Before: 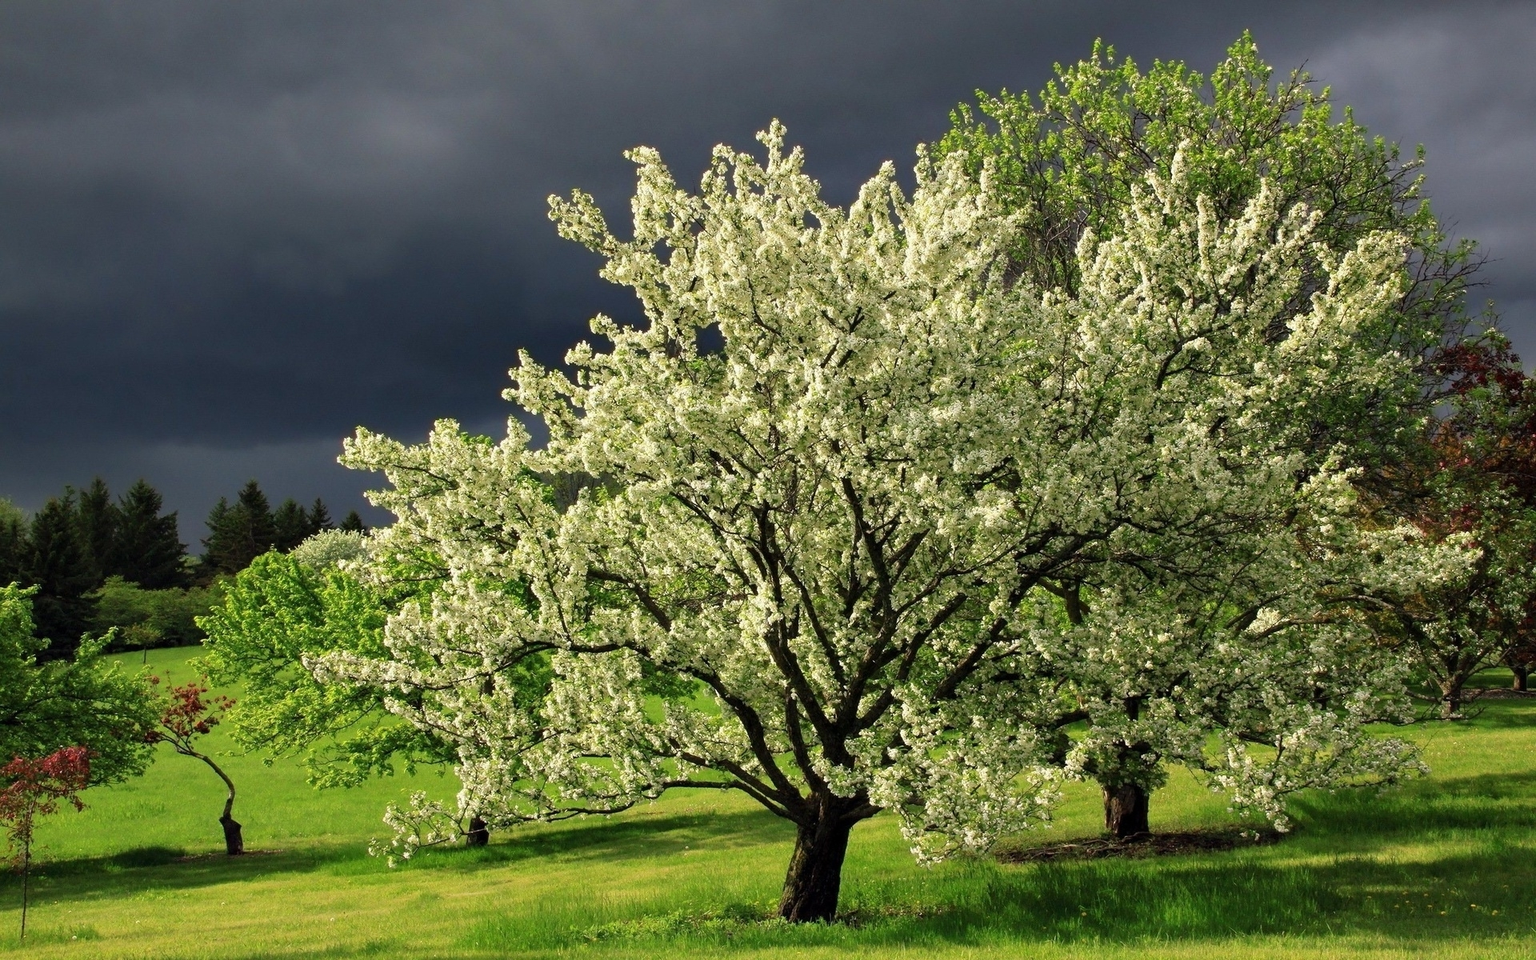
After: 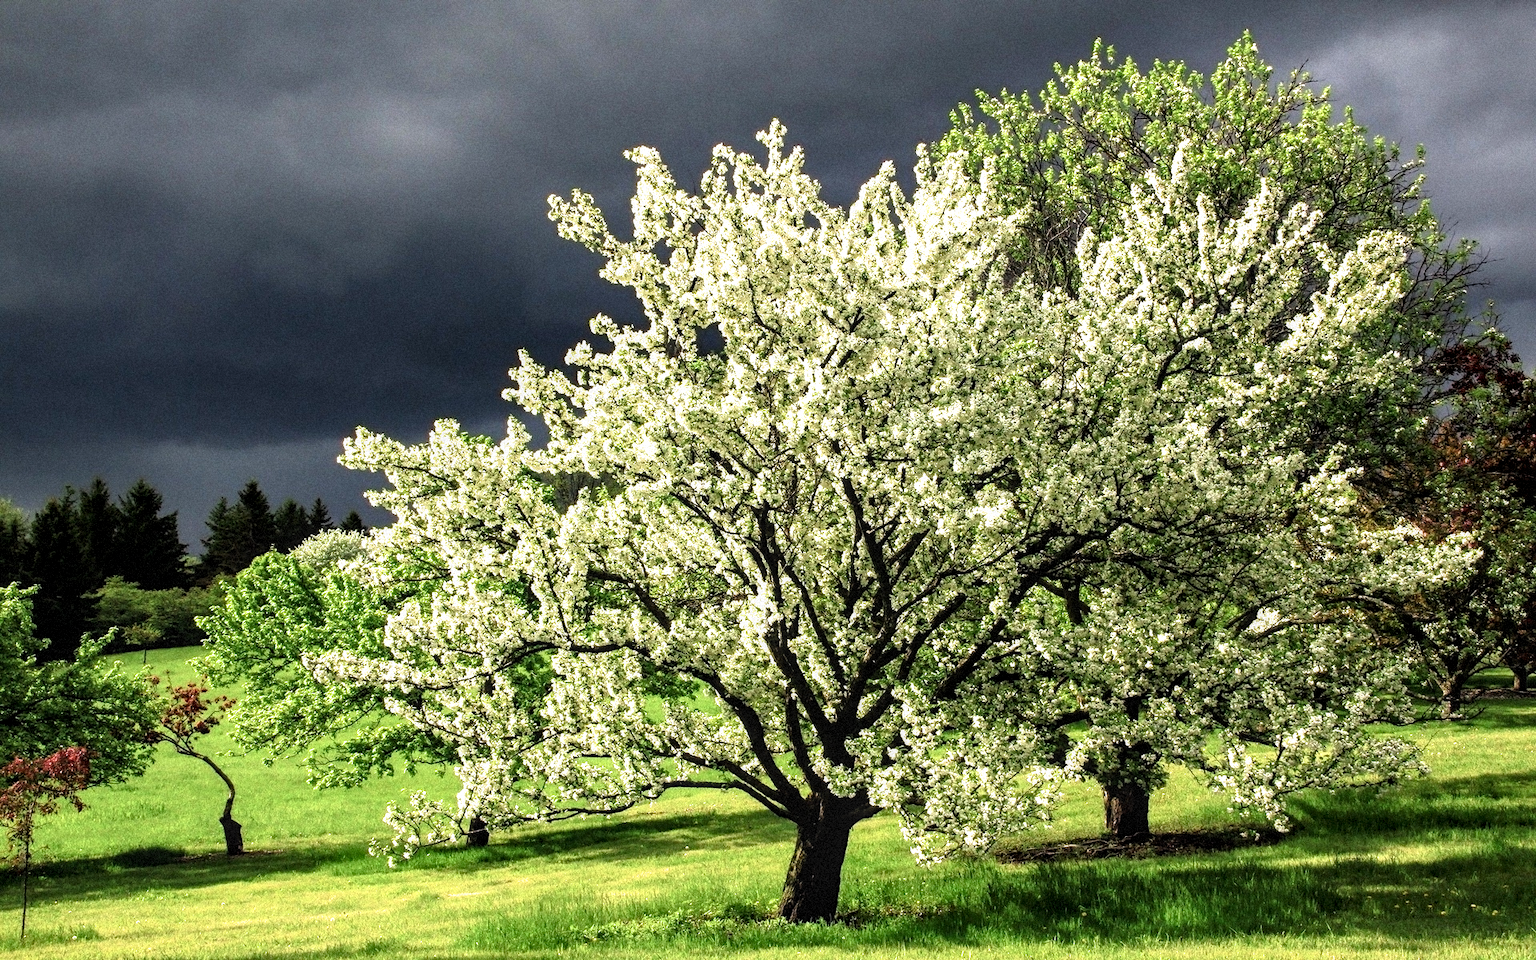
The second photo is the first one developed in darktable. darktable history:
filmic rgb: white relative exposure 2.2 EV, hardness 6.97
local contrast: on, module defaults
grain: mid-tones bias 0%
exposure: black level correction 0.001, exposure 0.5 EV, compensate exposure bias true, compensate highlight preservation false
